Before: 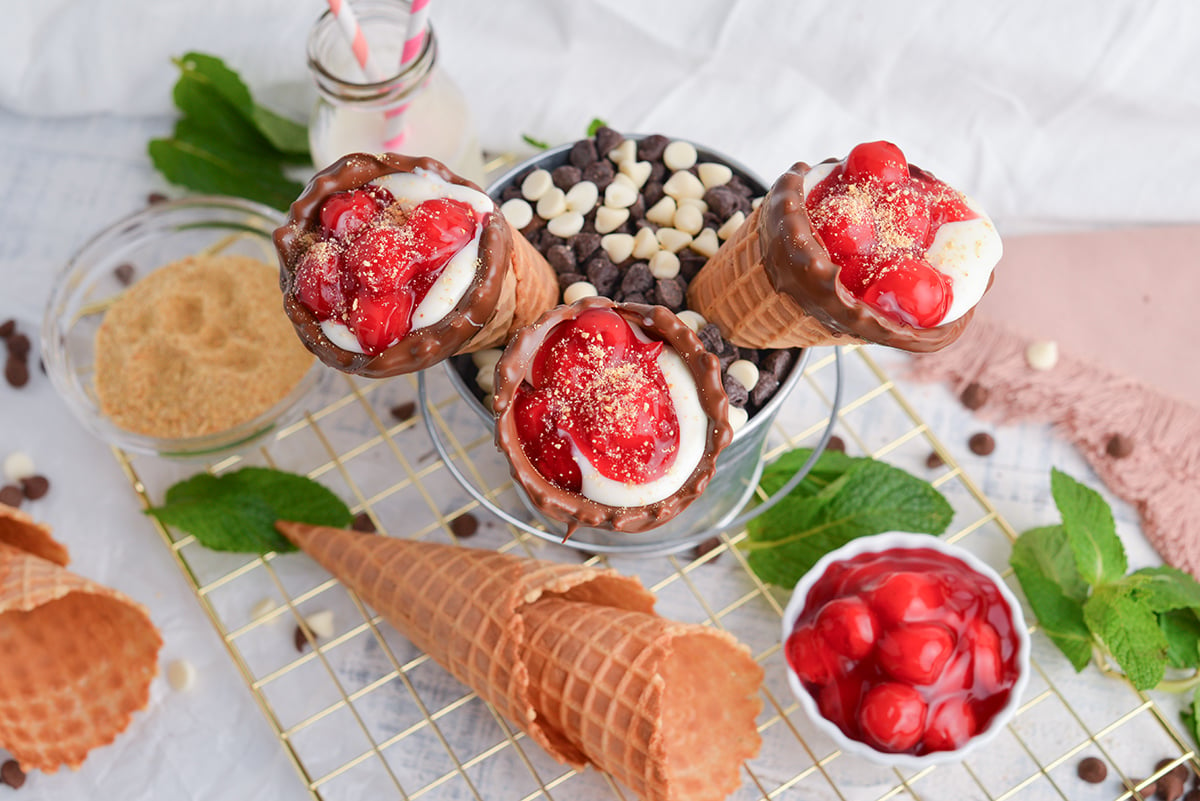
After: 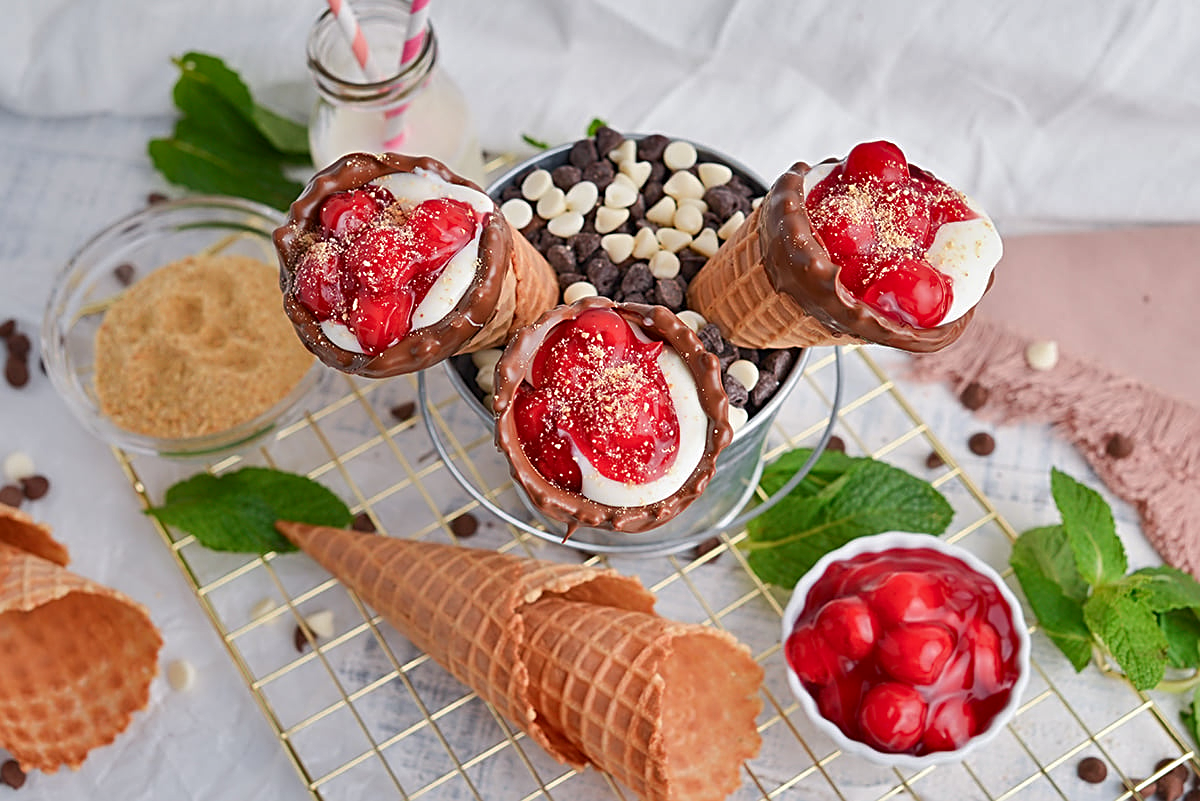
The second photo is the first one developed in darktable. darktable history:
sharpen: radius 2.545, amount 0.649
shadows and highlights: shadows 43.55, white point adjustment -1.62, highlights color adjustment 48.96%, soften with gaussian
